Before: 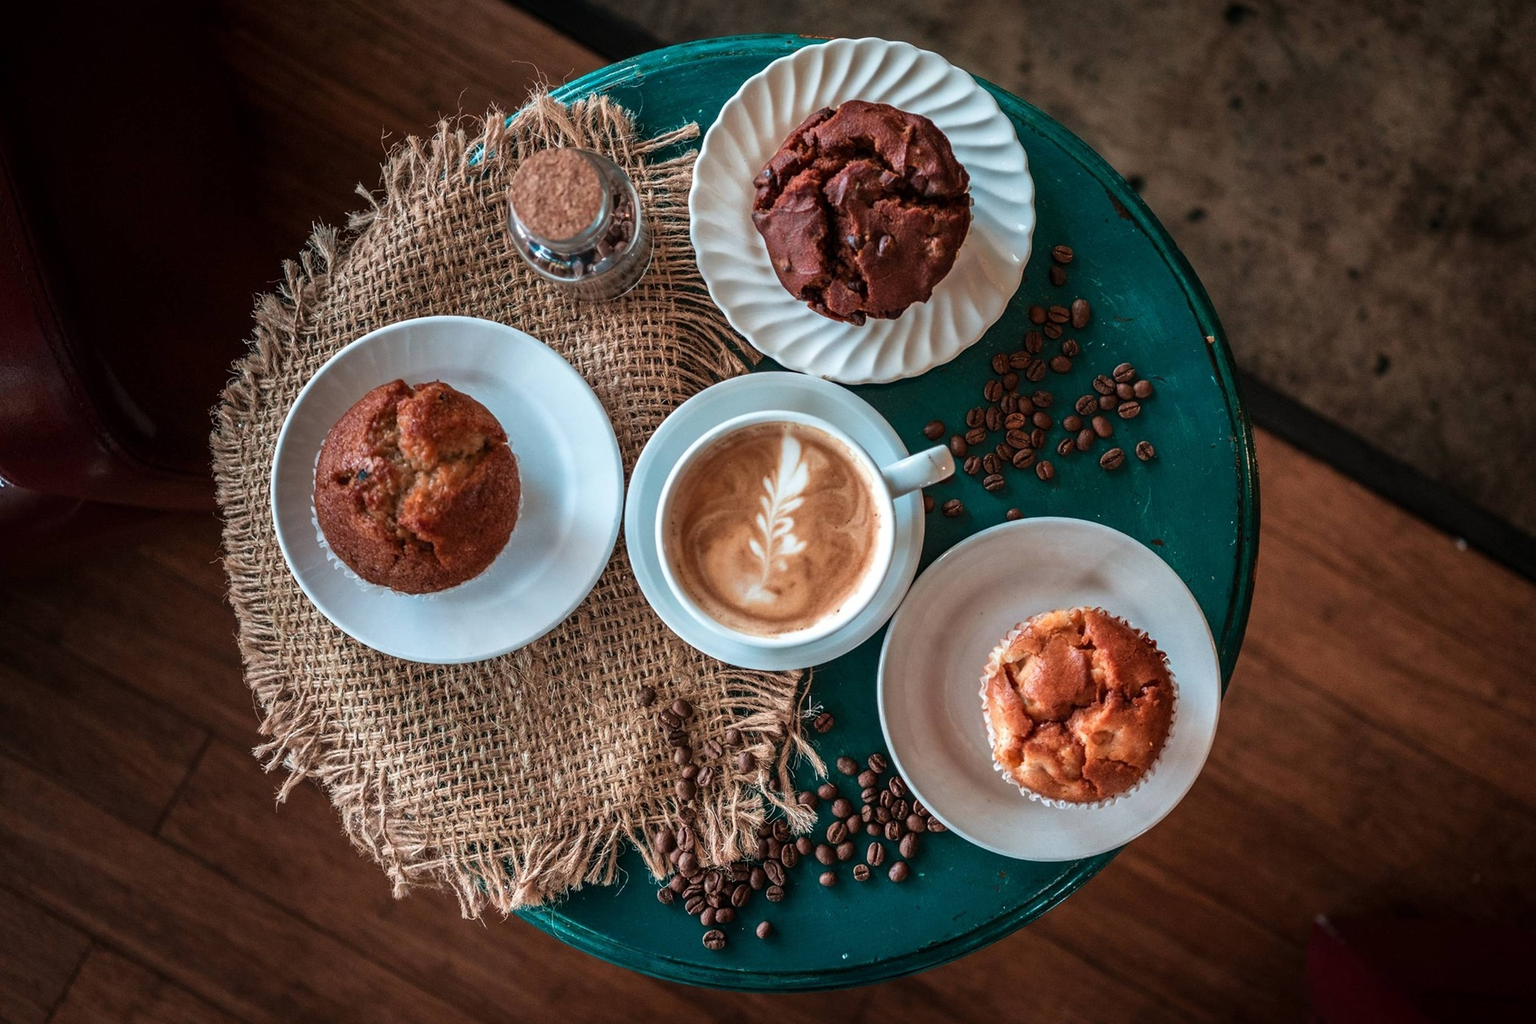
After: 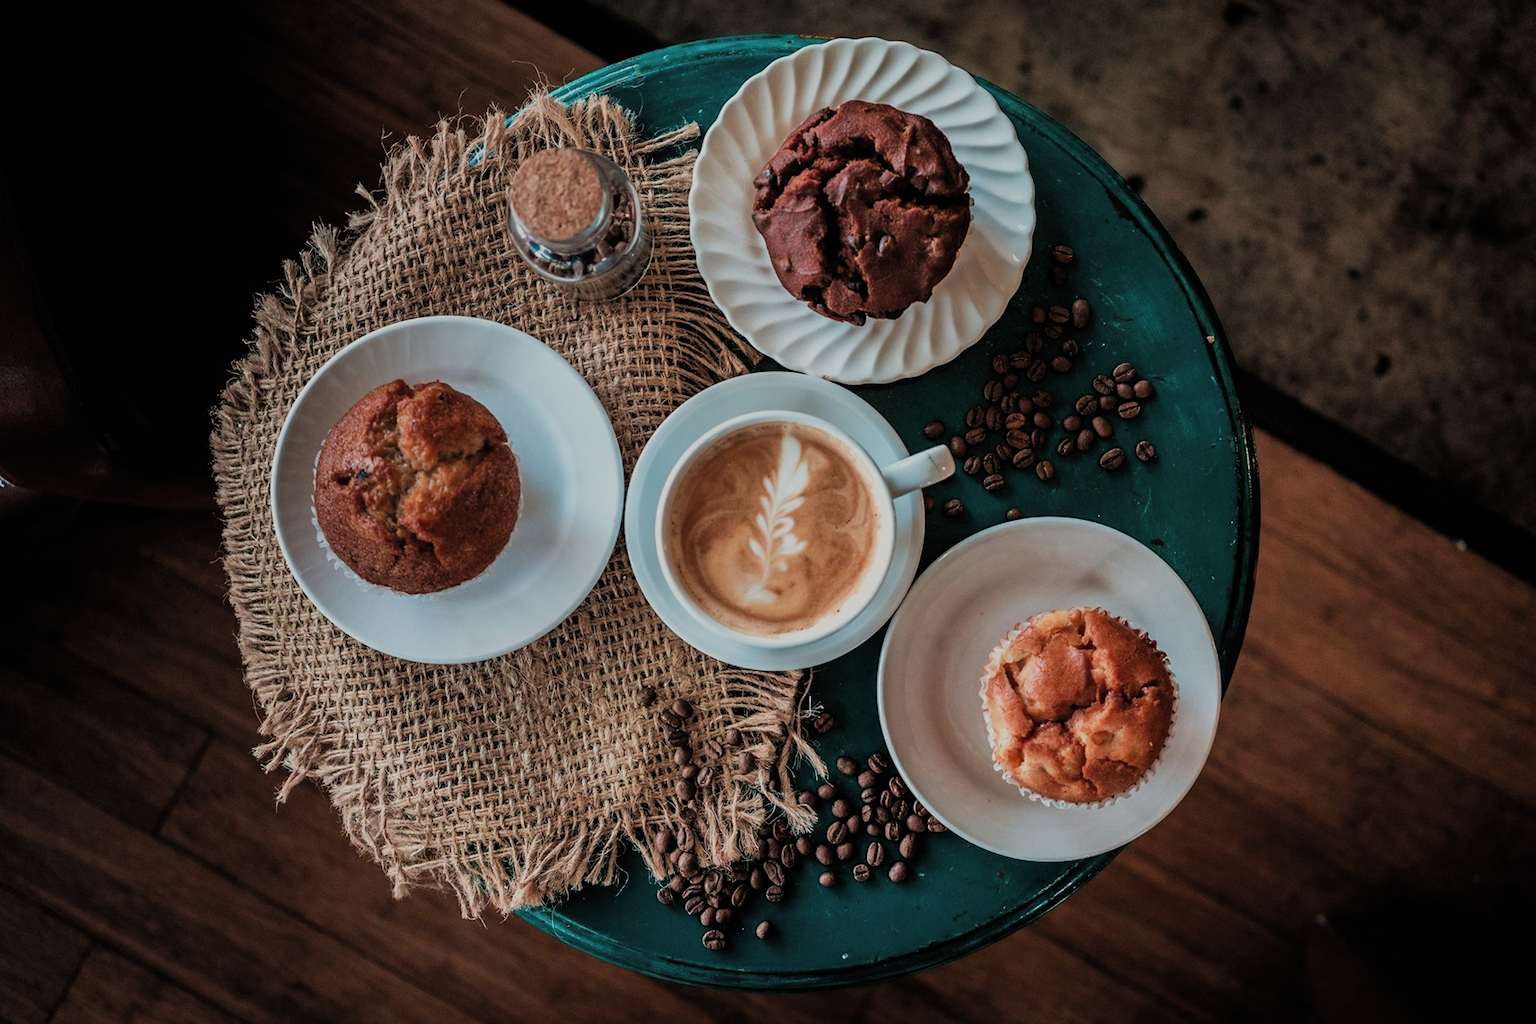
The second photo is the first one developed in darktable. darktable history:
exposure: exposure -0.238 EV, compensate highlight preservation false
filmic rgb: black relative exposure -7.65 EV, white relative exposure 4.56 EV, hardness 3.61, color science v4 (2020)
sharpen: radius 5.323, amount 0.312, threshold 26.047
color correction: highlights b* 3.01
